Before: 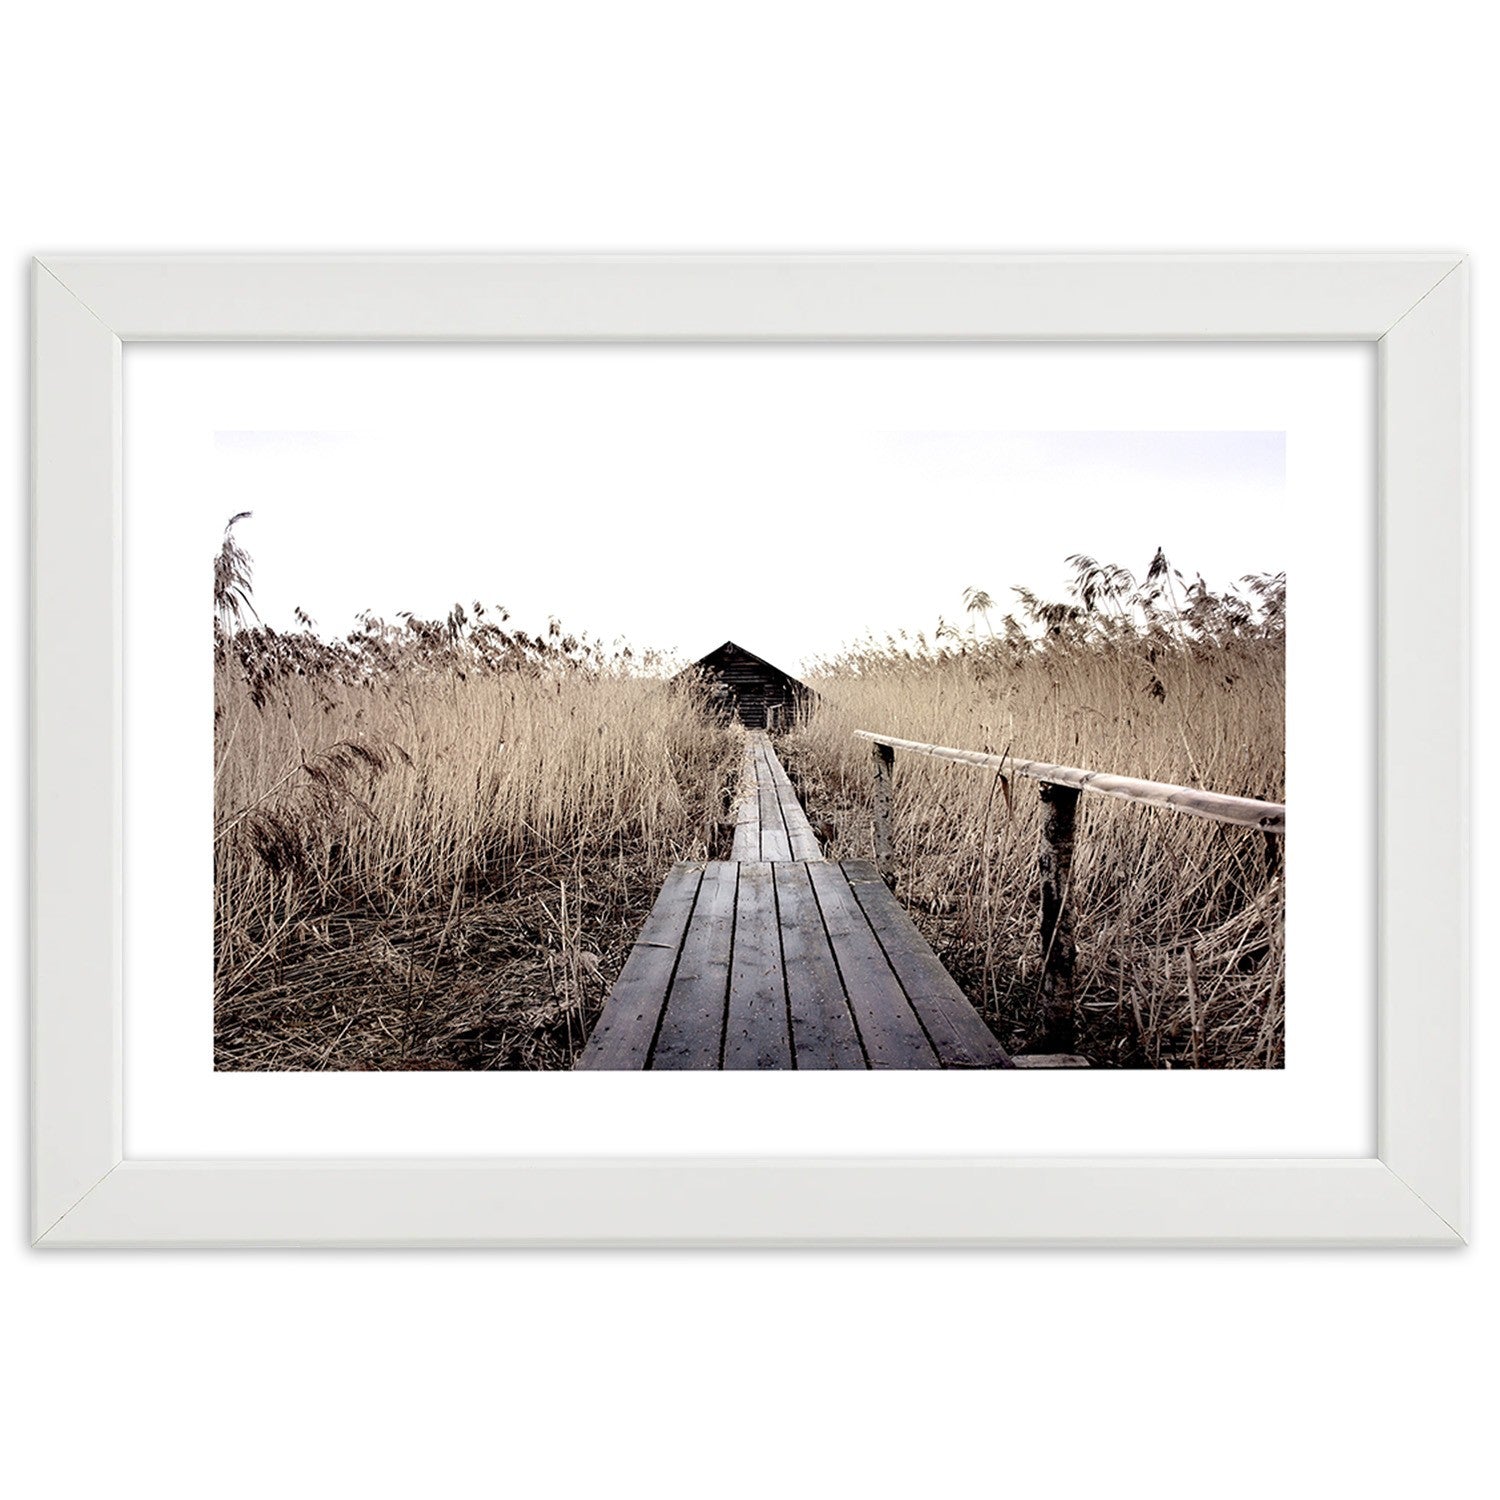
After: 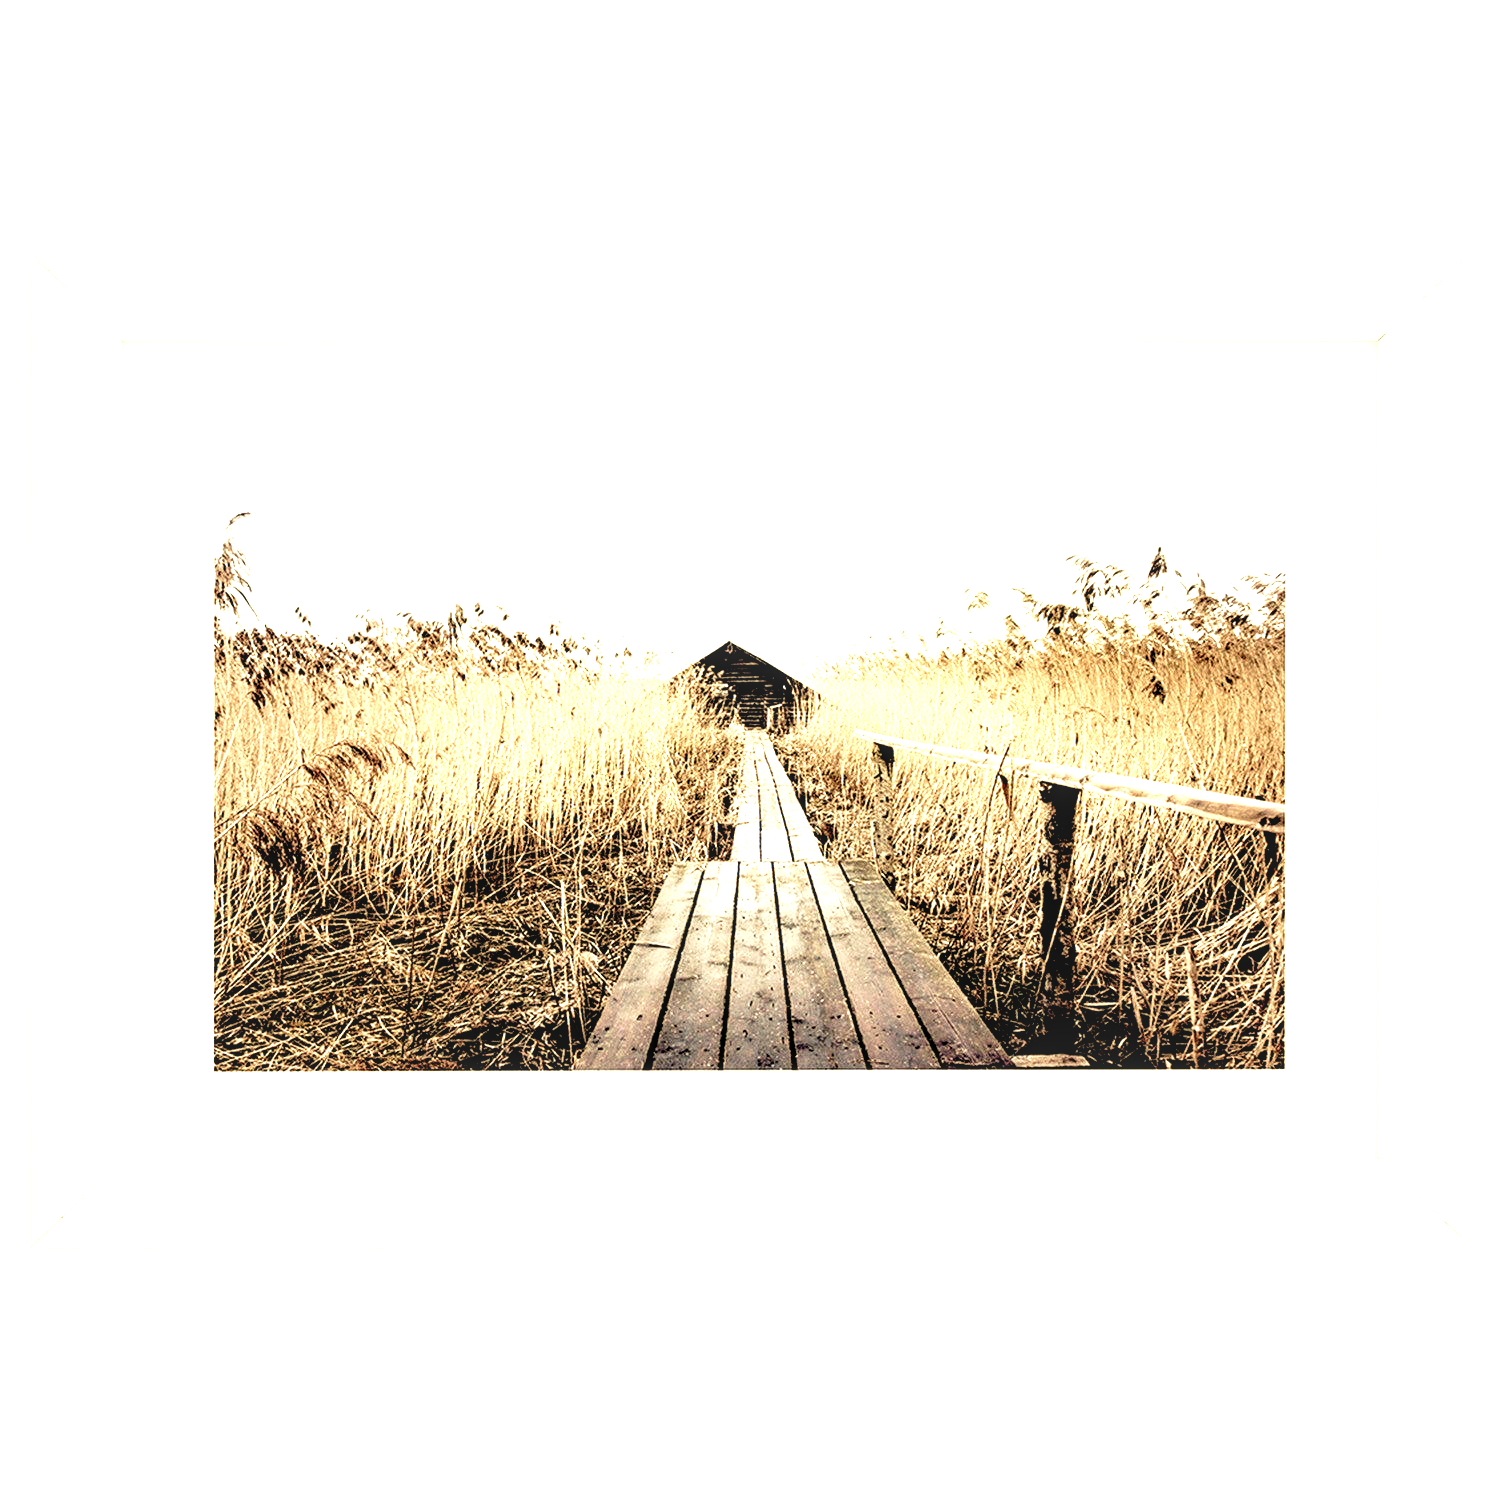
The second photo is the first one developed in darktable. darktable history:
white balance: red 1.08, blue 0.791
base curve: curves: ch0 [(0, 0) (0.012, 0.01) (0.073, 0.168) (0.31, 0.711) (0.645, 0.957) (1, 1)], preserve colors none
tone equalizer: on, module defaults
velvia: strength 21.76%
local contrast: on, module defaults
levels: levels [0.055, 0.477, 0.9]
